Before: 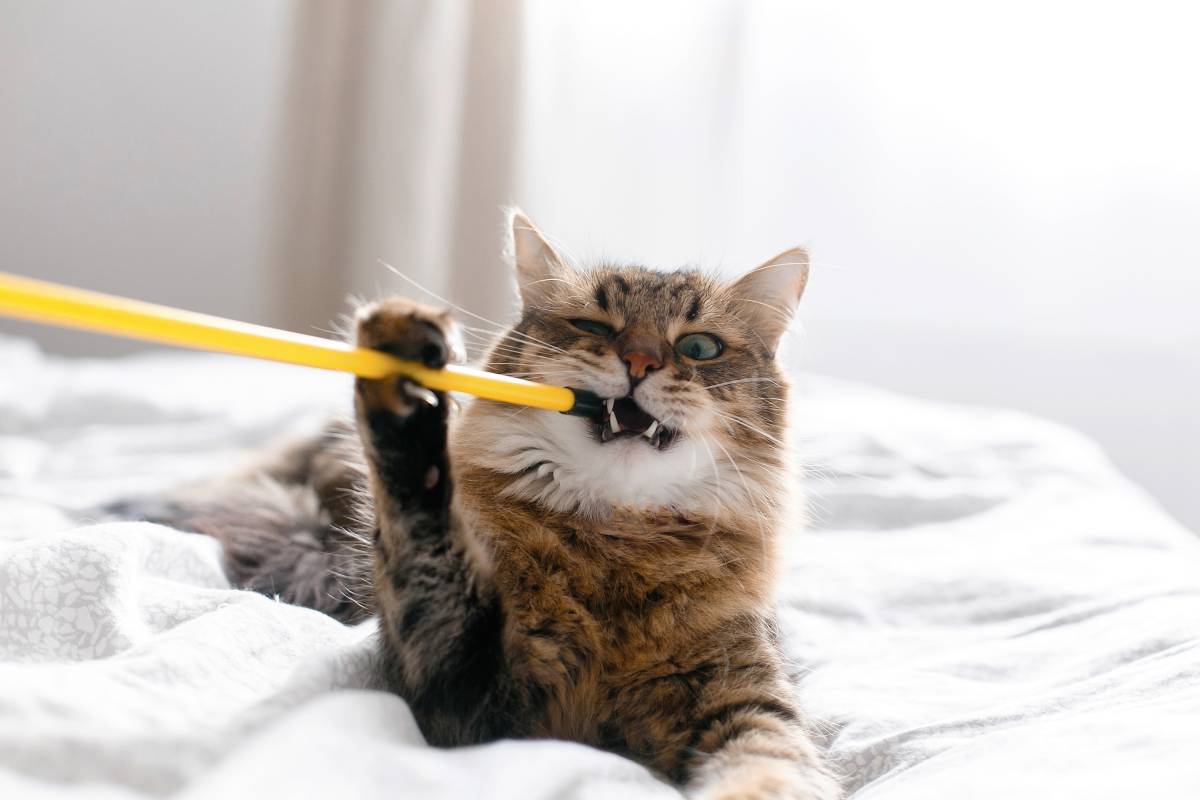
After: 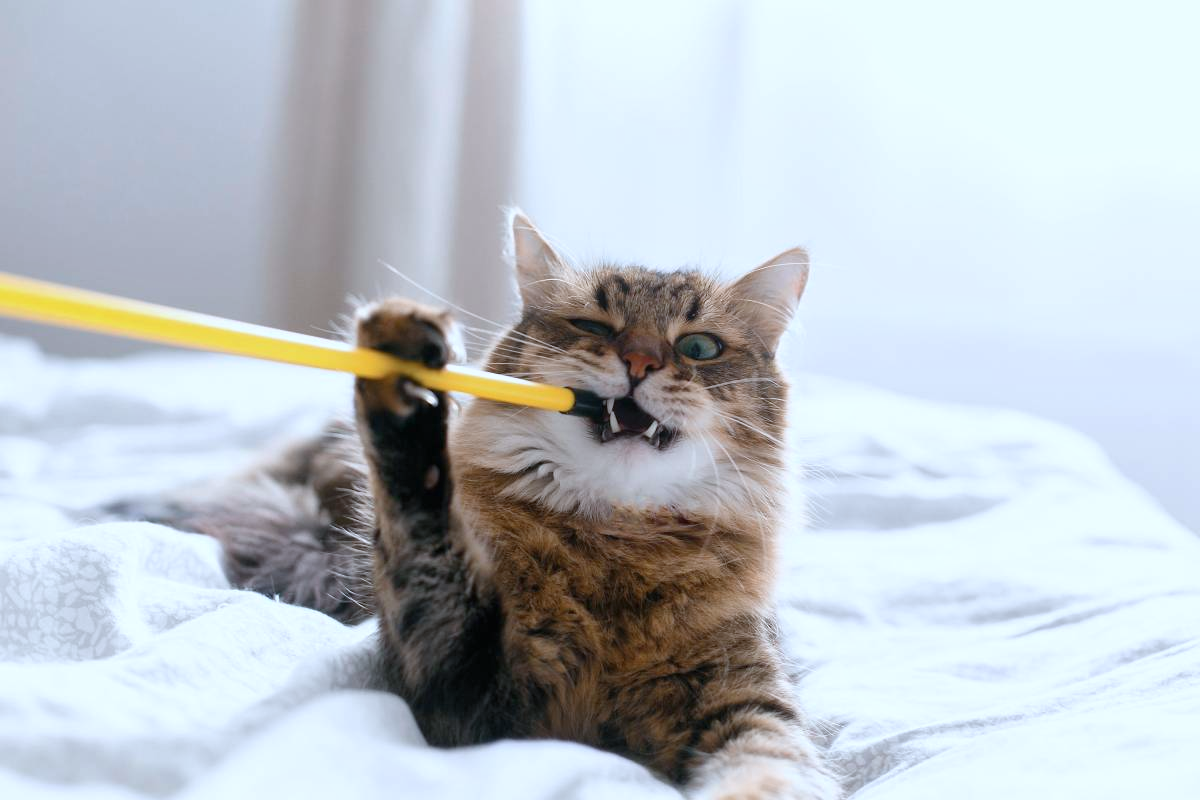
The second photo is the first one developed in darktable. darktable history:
tone equalizer: -7 EV 0.18 EV, -6 EV 0.12 EV, -5 EV 0.08 EV, -4 EV 0.04 EV, -2 EV -0.02 EV, -1 EV -0.04 EV, +0 EV -0.06 EV, luminance estimator HSV value / RGB max
color calibration: x 0.37, y 0.382, temperature 4313.32 K
